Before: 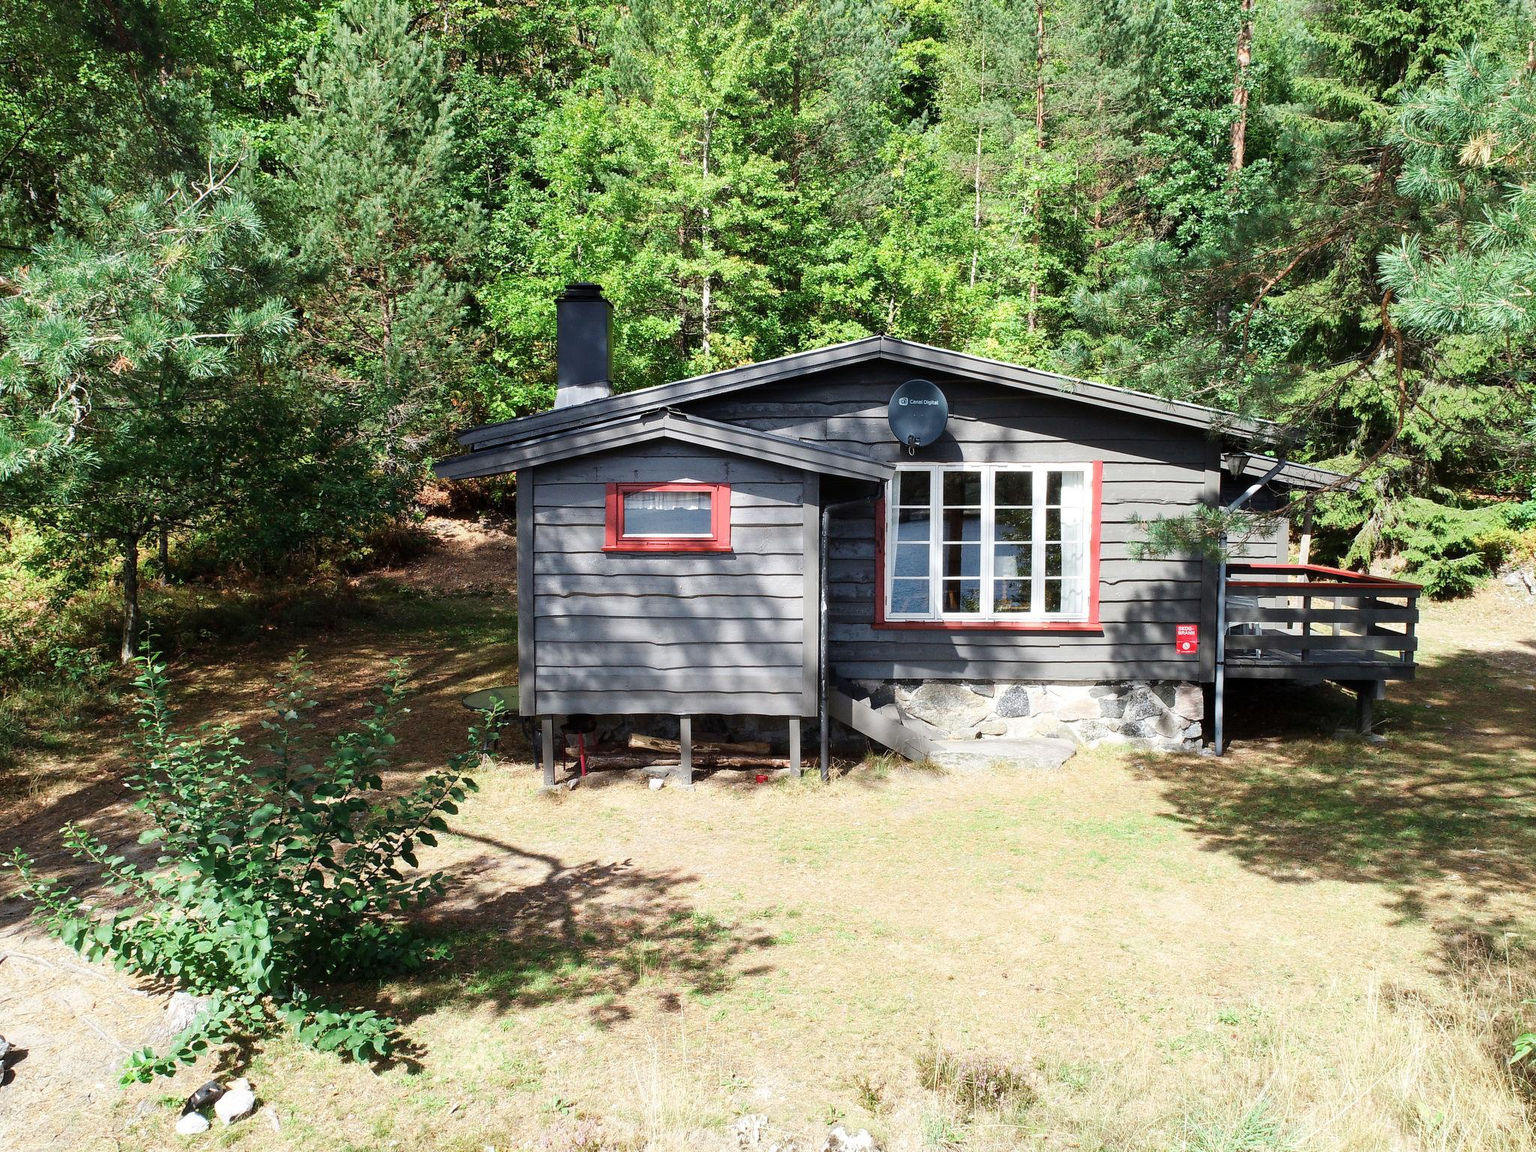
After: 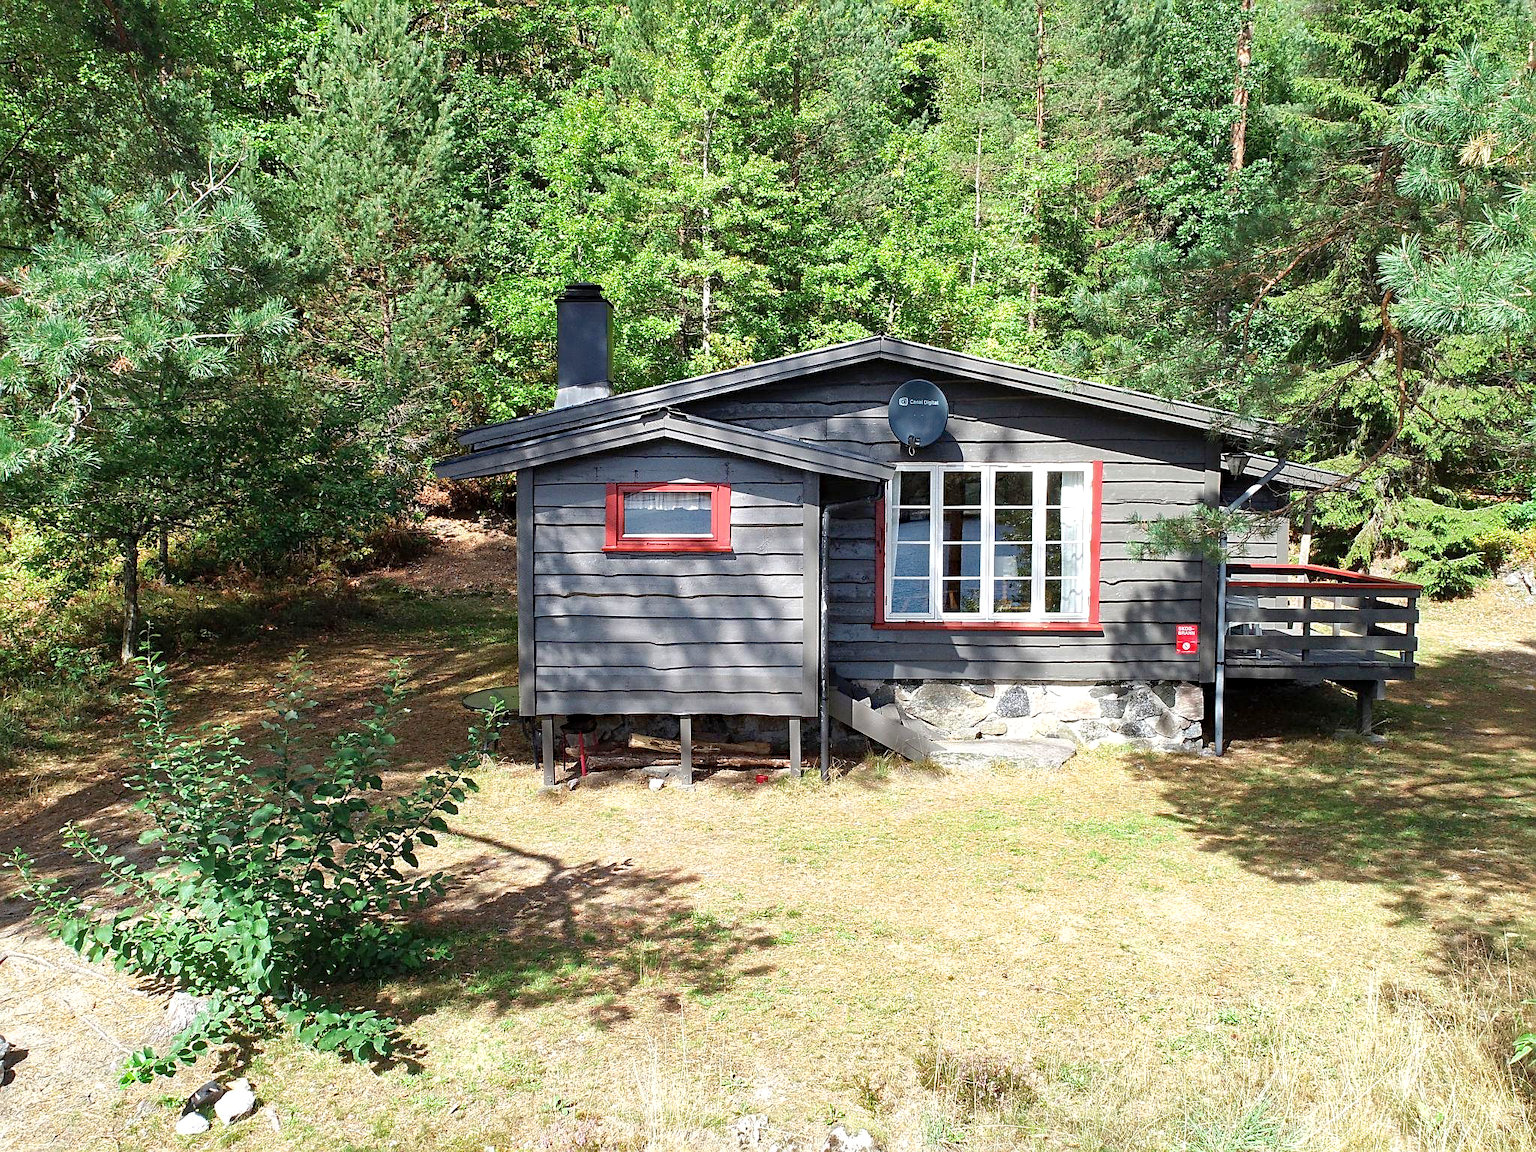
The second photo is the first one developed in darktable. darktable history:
shadows and highlights: on, module defaults
haze removal: adaptive false
exposure: exposure 0.203 EV, compensate highlight preservation false
sharpen: on, module defaults
